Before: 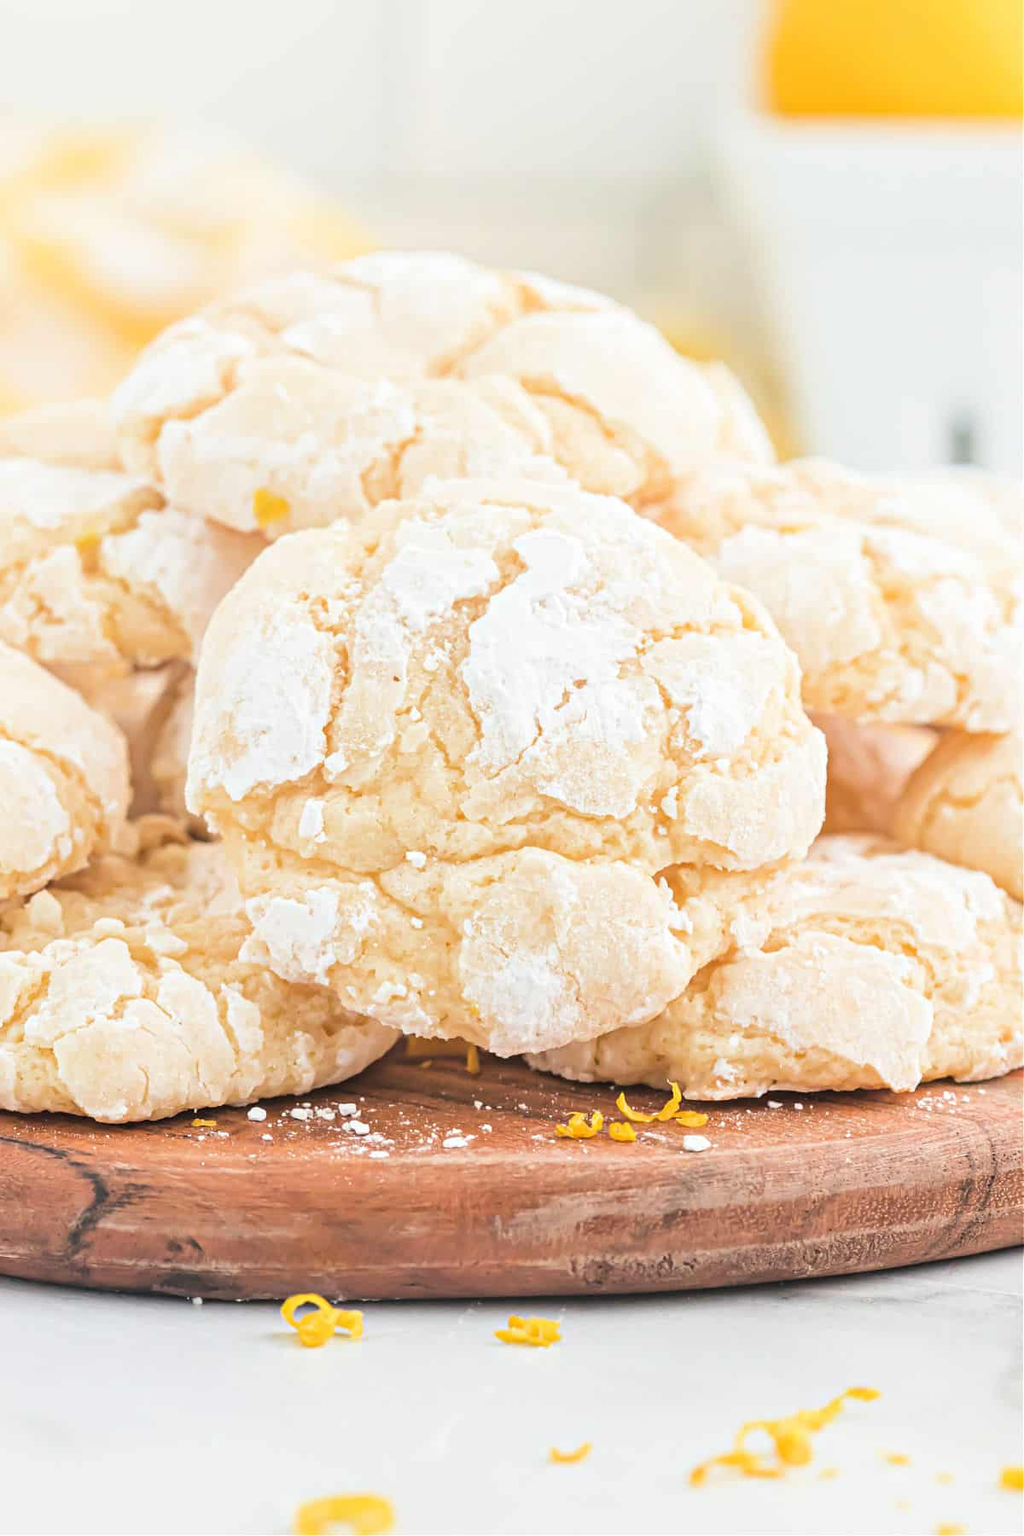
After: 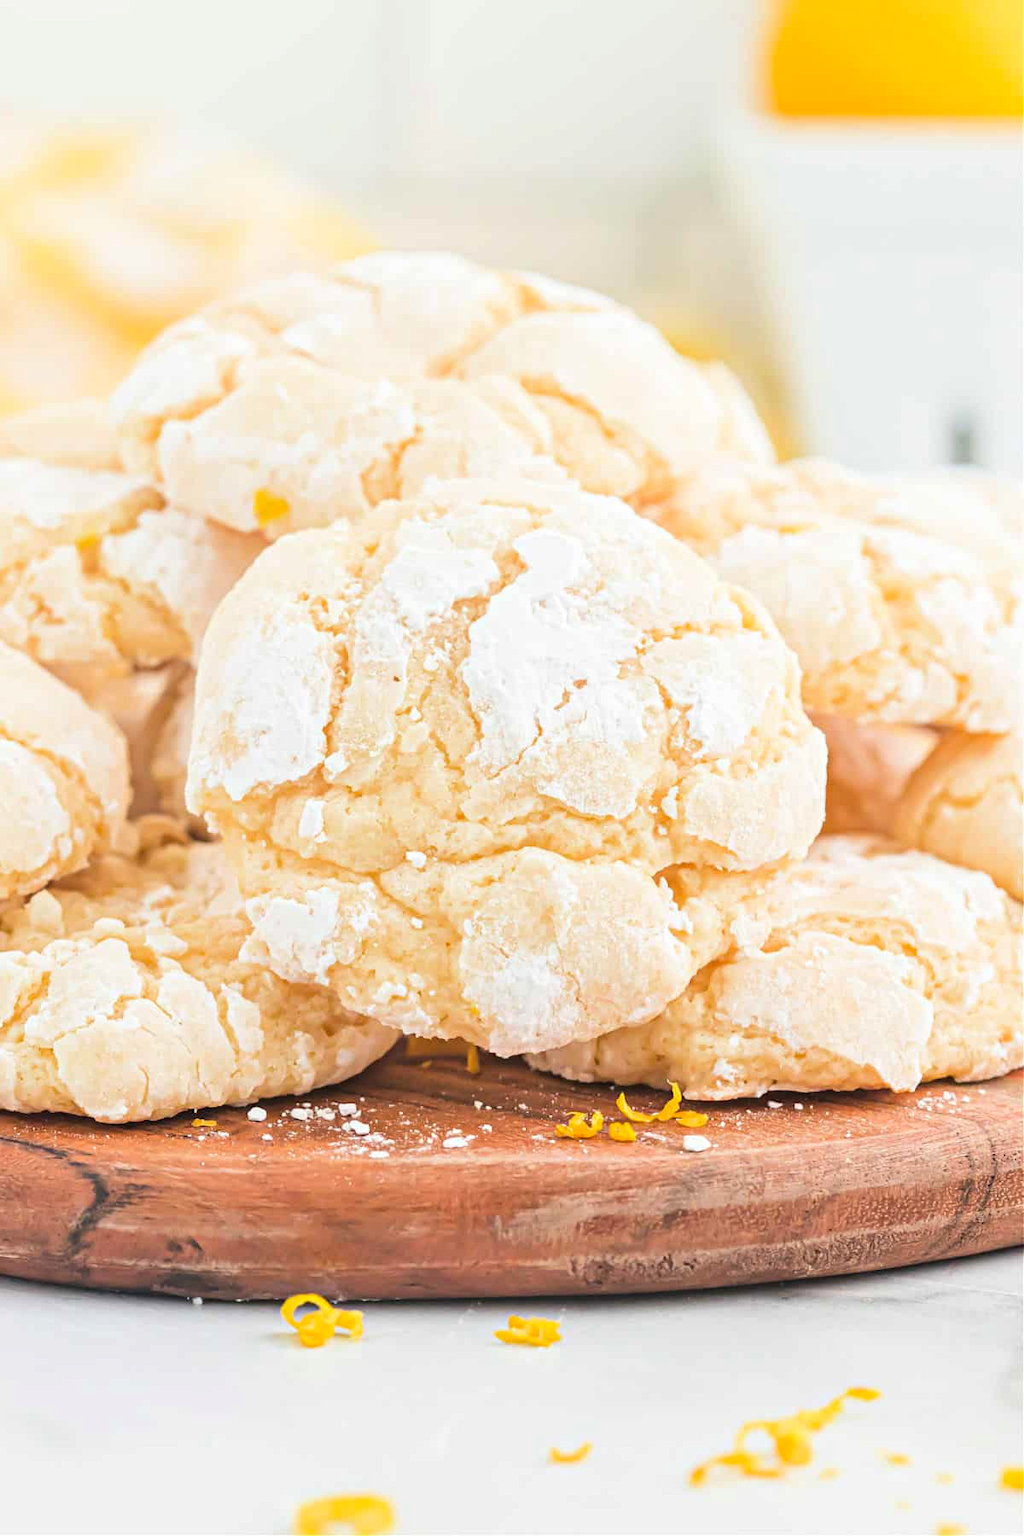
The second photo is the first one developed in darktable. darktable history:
contrast brightness saturation: contrast 0.044, saturation 0.153
